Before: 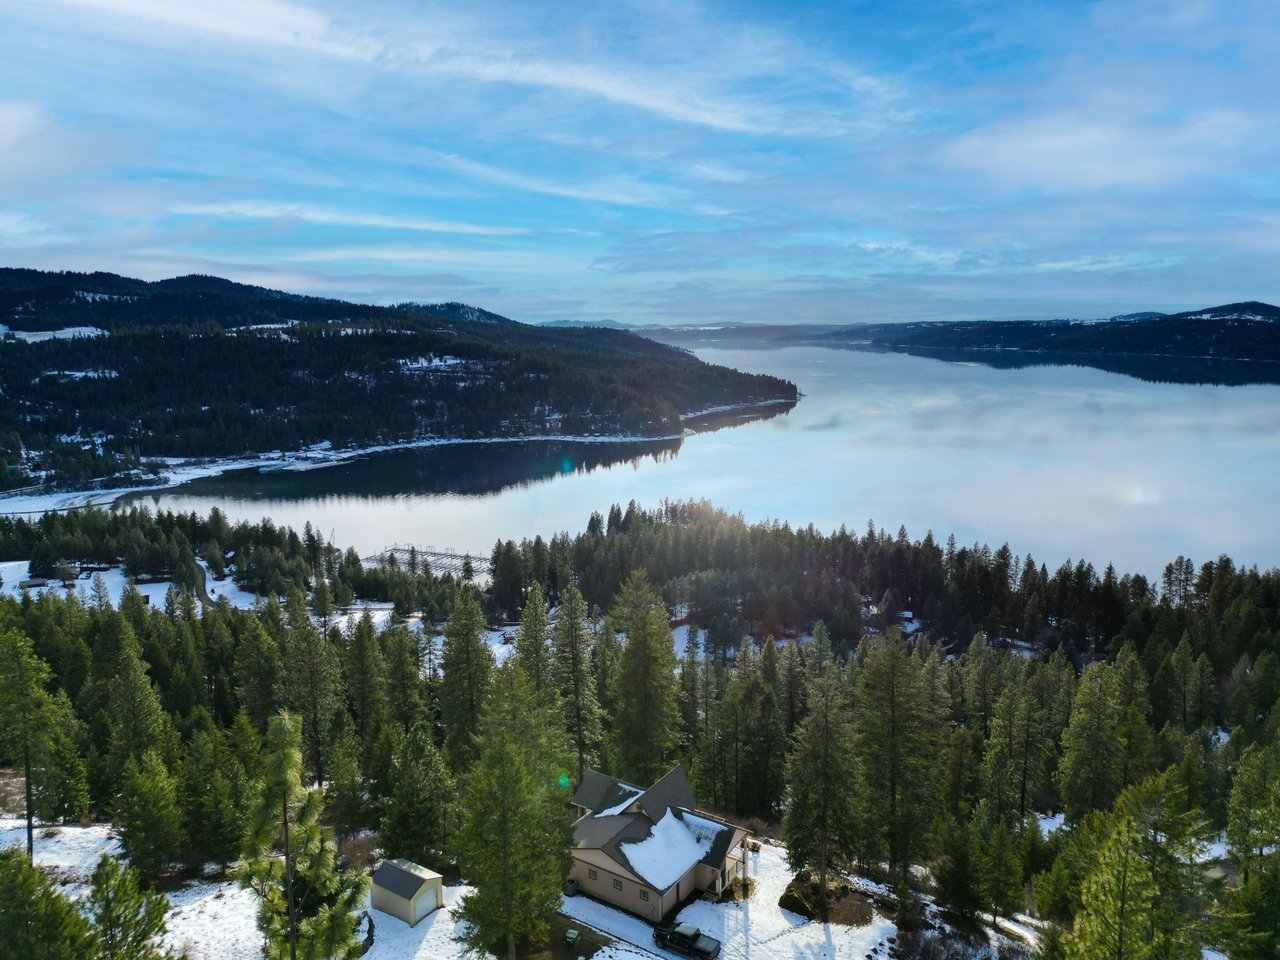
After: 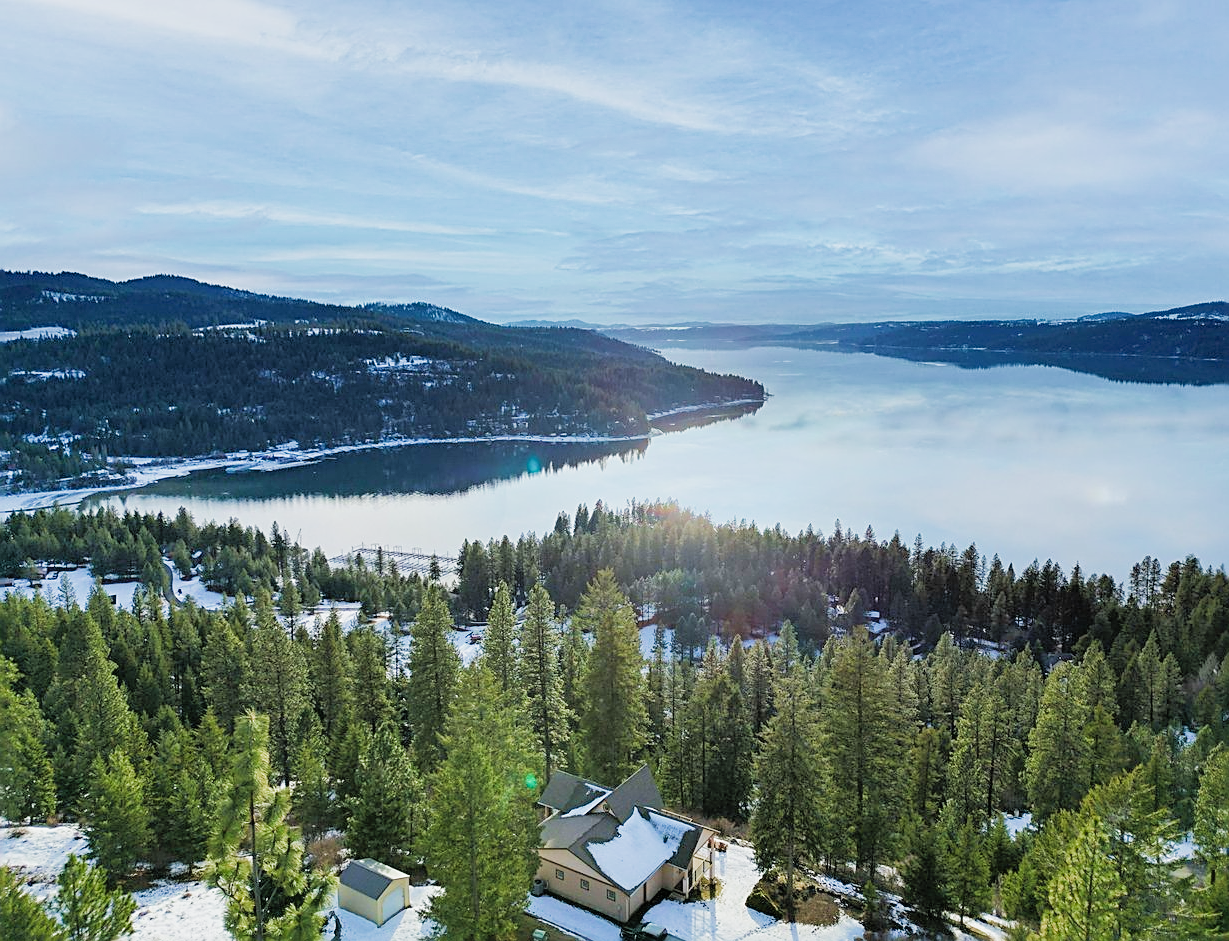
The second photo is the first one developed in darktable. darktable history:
sharpen: amount 0.743
exposure: black level correction 0, exposure 1.2 EV, compensate highlight preservation false
filmic rgb: black relative exposure -7.65 EV, white relative exposure 4.56 EV, hardness 3.61, color science v4 (2020)
shadows and highlights: on, module defaults
crop and rotate: left 2.645%, right 1.302%, bottom 1.917%
velvia: on, module defaults
